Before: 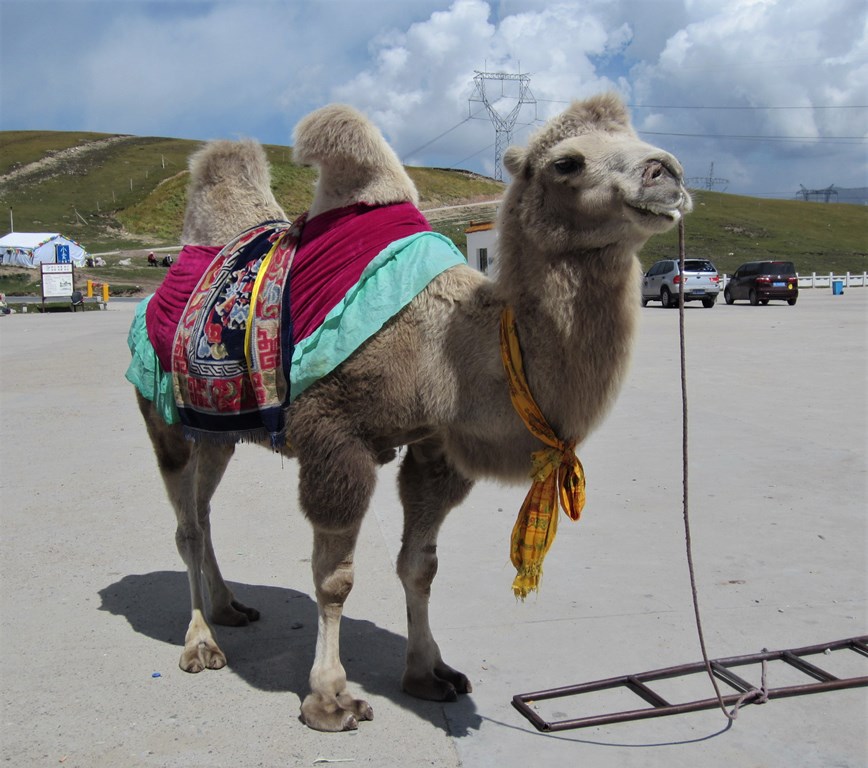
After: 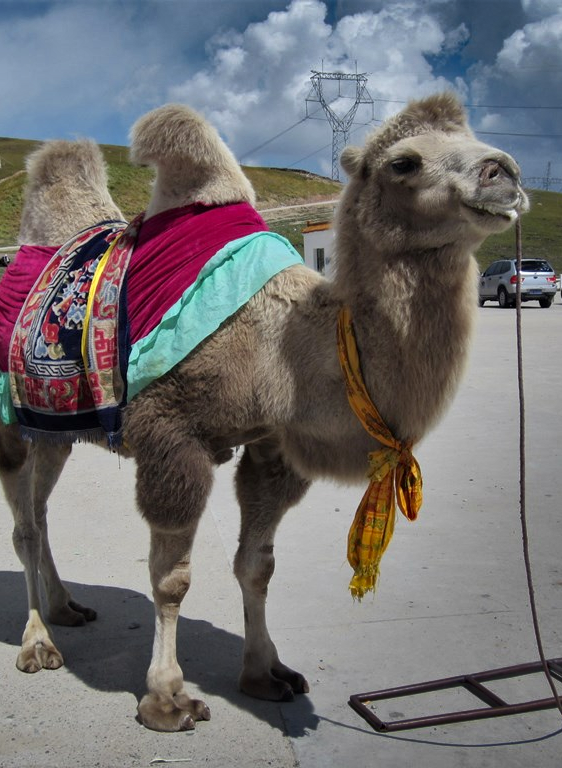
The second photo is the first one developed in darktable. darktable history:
crop and rotate: left 18.86%, right 16.352%
shadows and highlights: radius 122.75, shadows 99.03, white point adjustment -2.98, highlights -98.03, soften with gaussian
exposure: black level correction 0.001, exposure 0.193 EV, compensate highlight preservation false
